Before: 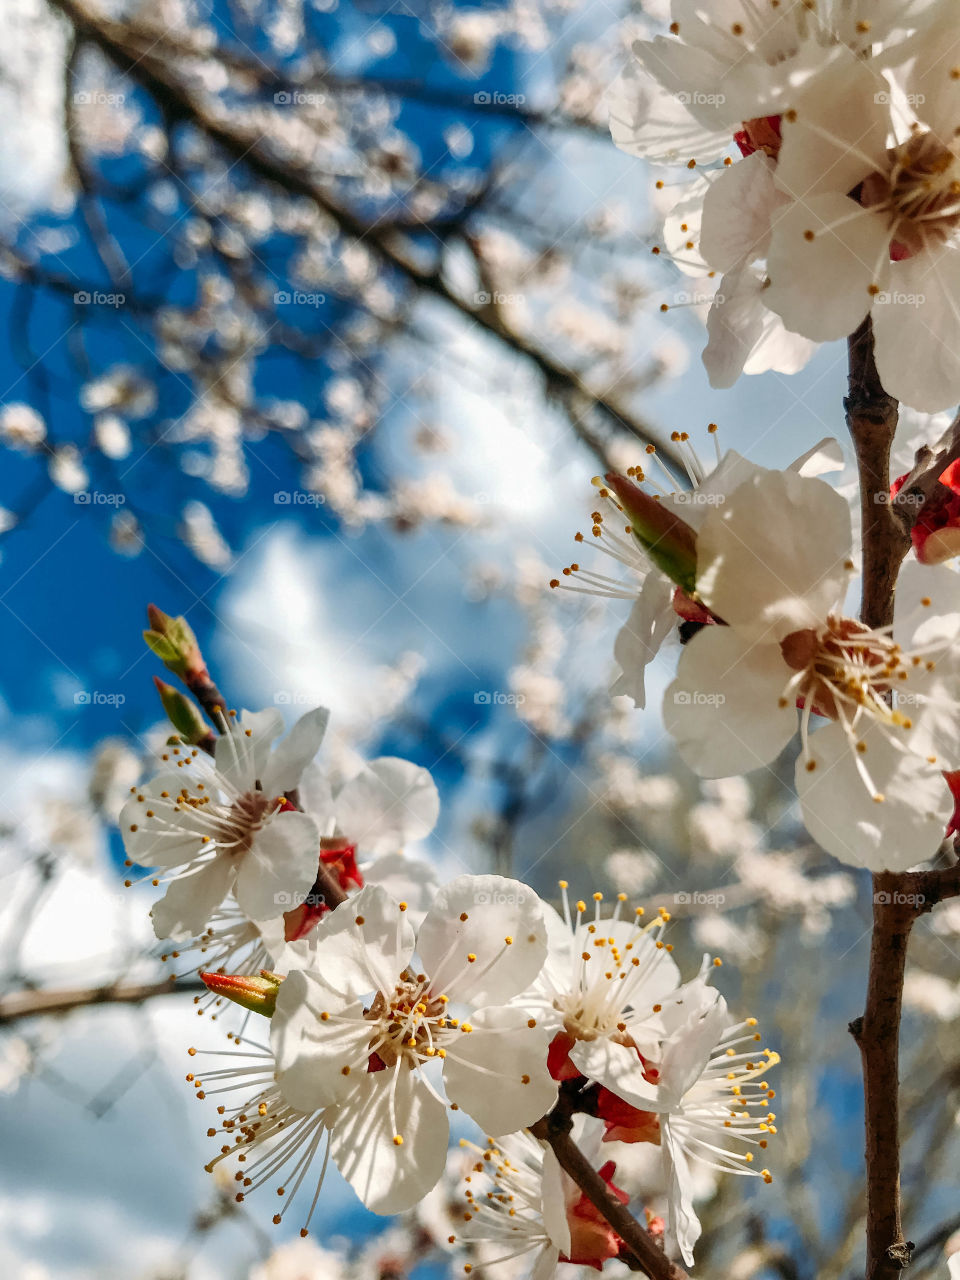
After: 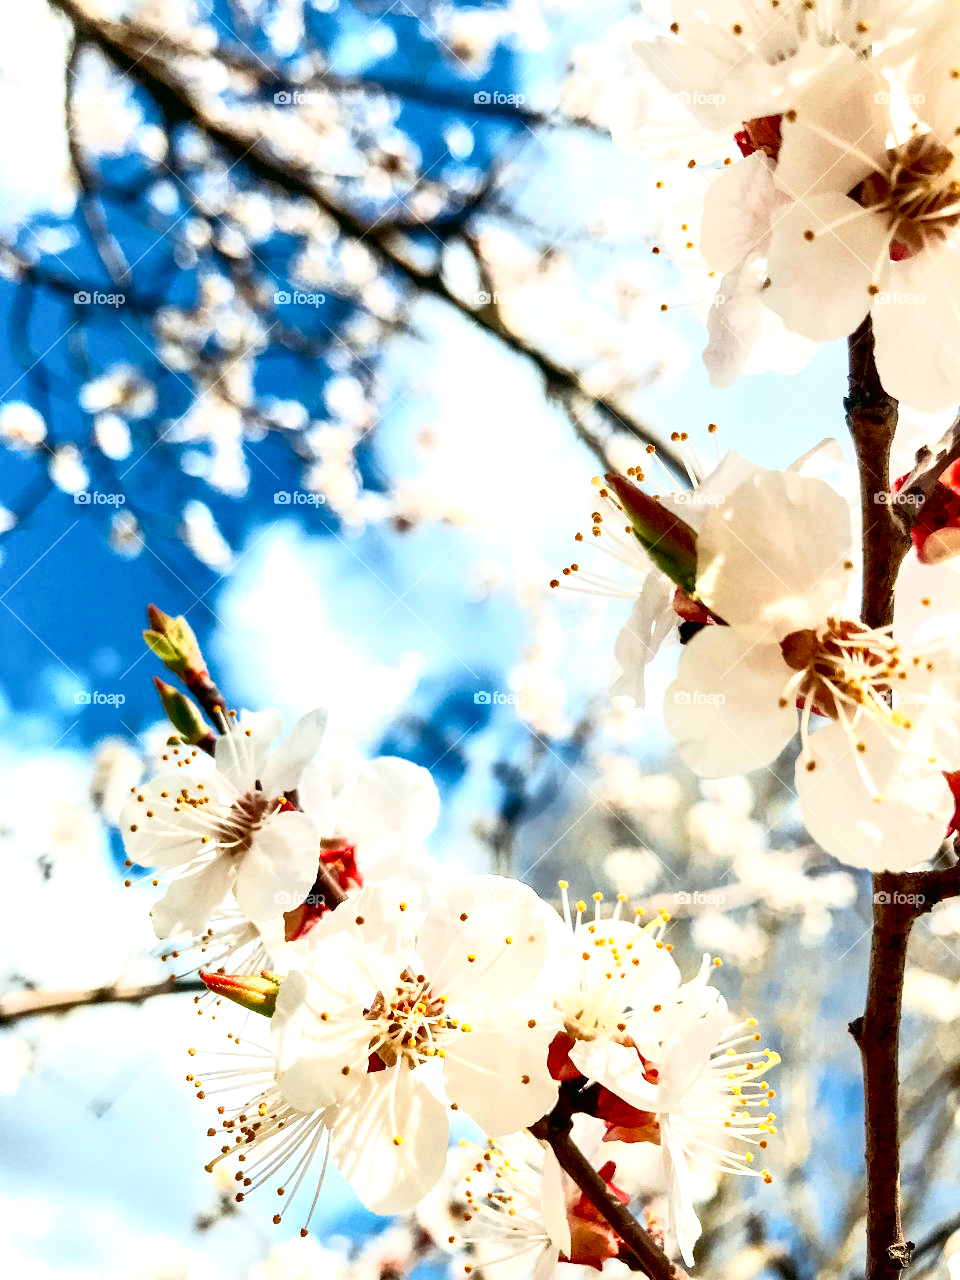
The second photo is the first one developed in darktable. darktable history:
shadows and highlights: shadows 20.48, highlights -19.44, soften with gaussian
exposure: black level correction 0.008, exposure 0.979 EV, compensate highlight preservation false
tone curve: curves: ch0 [(0, 0.013) (0.198, 0.175) (0.512, 0.582) (0.625, 0.754) (0.81, 0.934) (1, 1)], color space Lab, independent channels, preserve colors none
